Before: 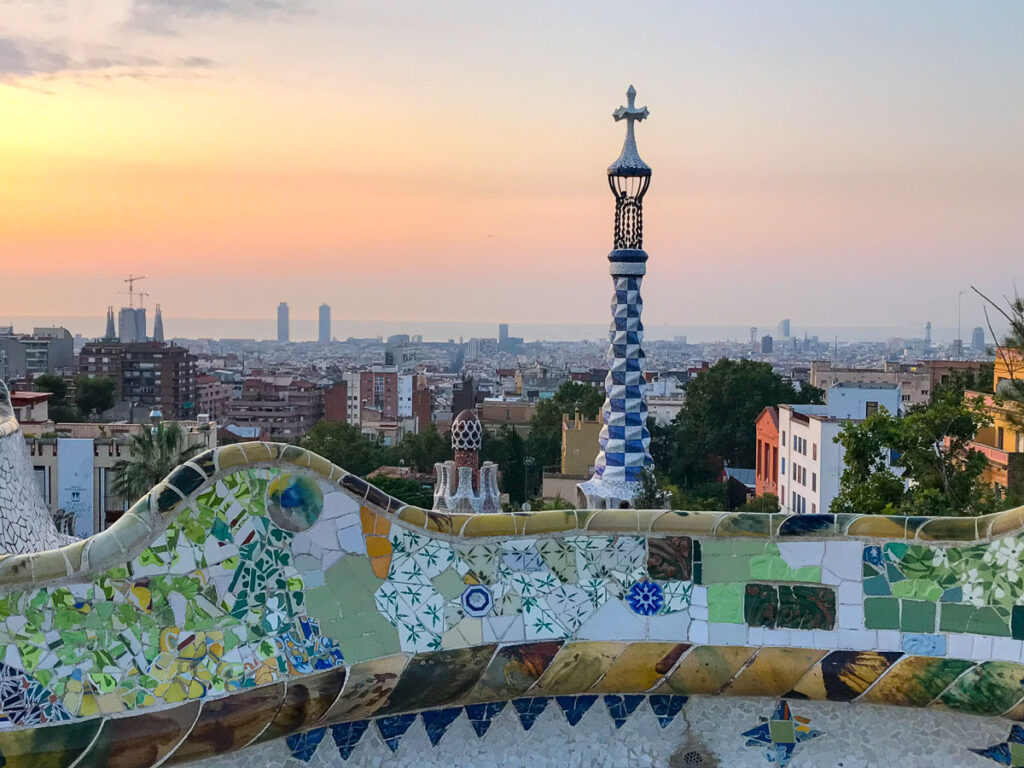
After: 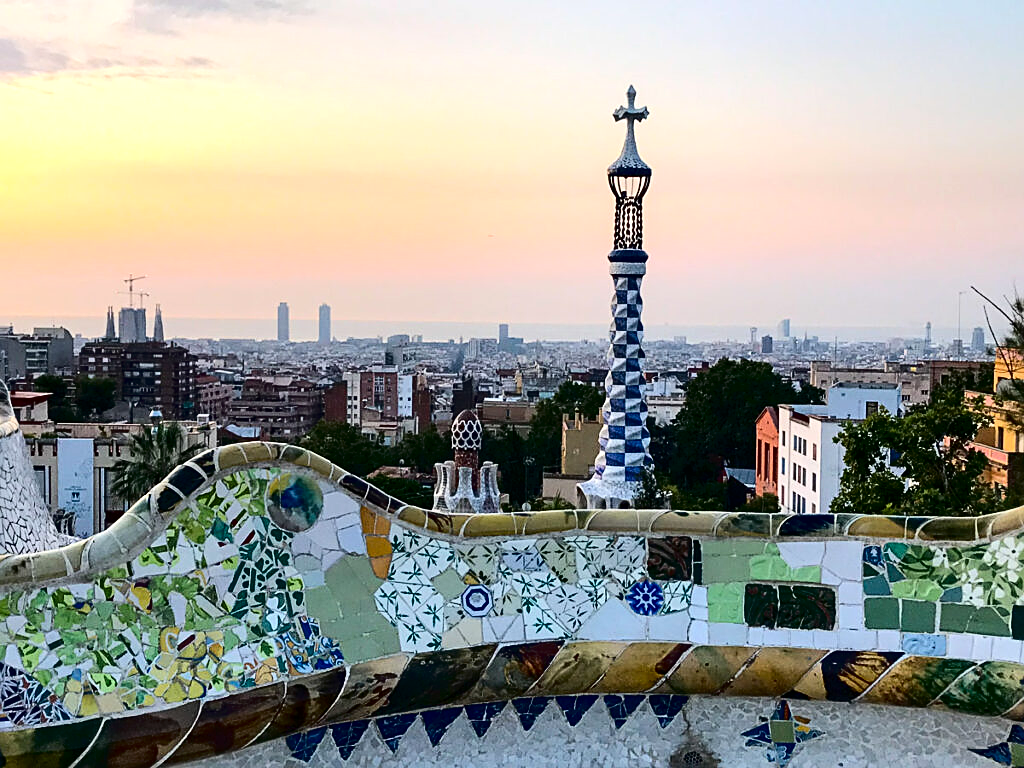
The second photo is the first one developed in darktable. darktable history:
sharpen: amount 0.494
contrast brightness saturation: contrast 0.148, brightness 0.052
exposure: black level correction 0.005, exposure 0.002 EV, compensate highlight preservation false
tone equalizer: -8 EV -0.399 EV, -7 EV -0.395 EV, -6 EV -0.355 EV, -5 EV -0.189 EV, -3 EV 0.21 EV, -2 EV 0.32 EV, -1 EV 0.378 EV, +0 EV 0.432 EV, edges refinement/feathering 500, mask exposure compensation -1.57 EV, preserve details no
color correction: highlights b* -0.011, saturation 0.993
tone curve: curves: ch0 [(0, 0) (0.003, 0.001) (0.011, 0.004) (0.025, 0.011) (0.044, 0.021) (0.069, 0.028) (0.1, 0.036) (0.136, 0.051) (0.177, 0.085) (0.224, 0.127) (0.277, 0.193) (0.335, 0.266) (0.399, 0.338) (0.468, 0.419) (0.543, 0.504) (0.623, 0.593) (0.709, 0.689) (0.801, 0.784) (0.898, 0.888) (1, 1)], color space Lab, independent channels, preserve colors none
